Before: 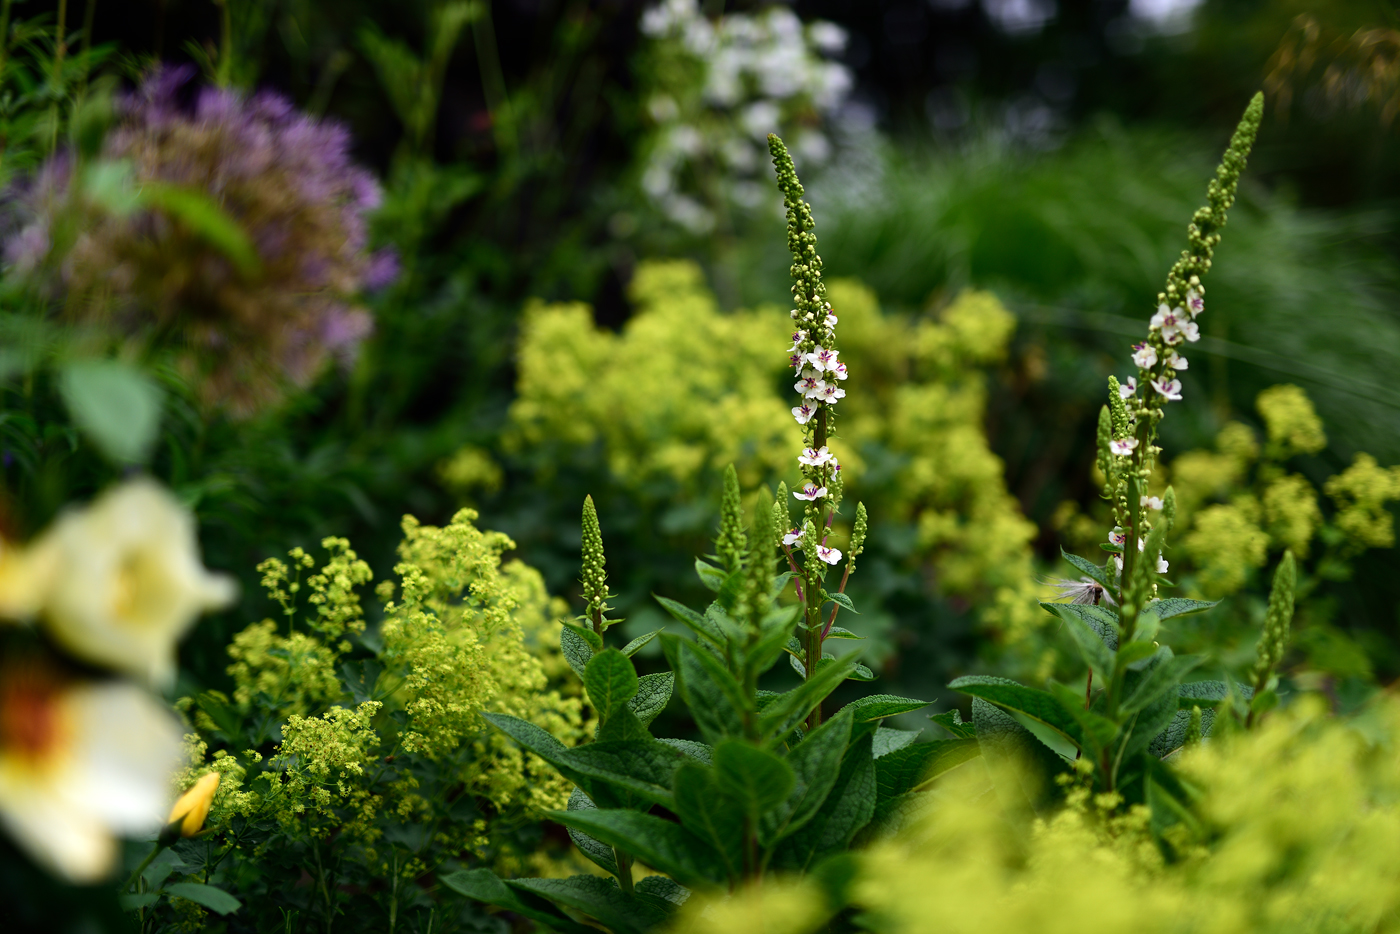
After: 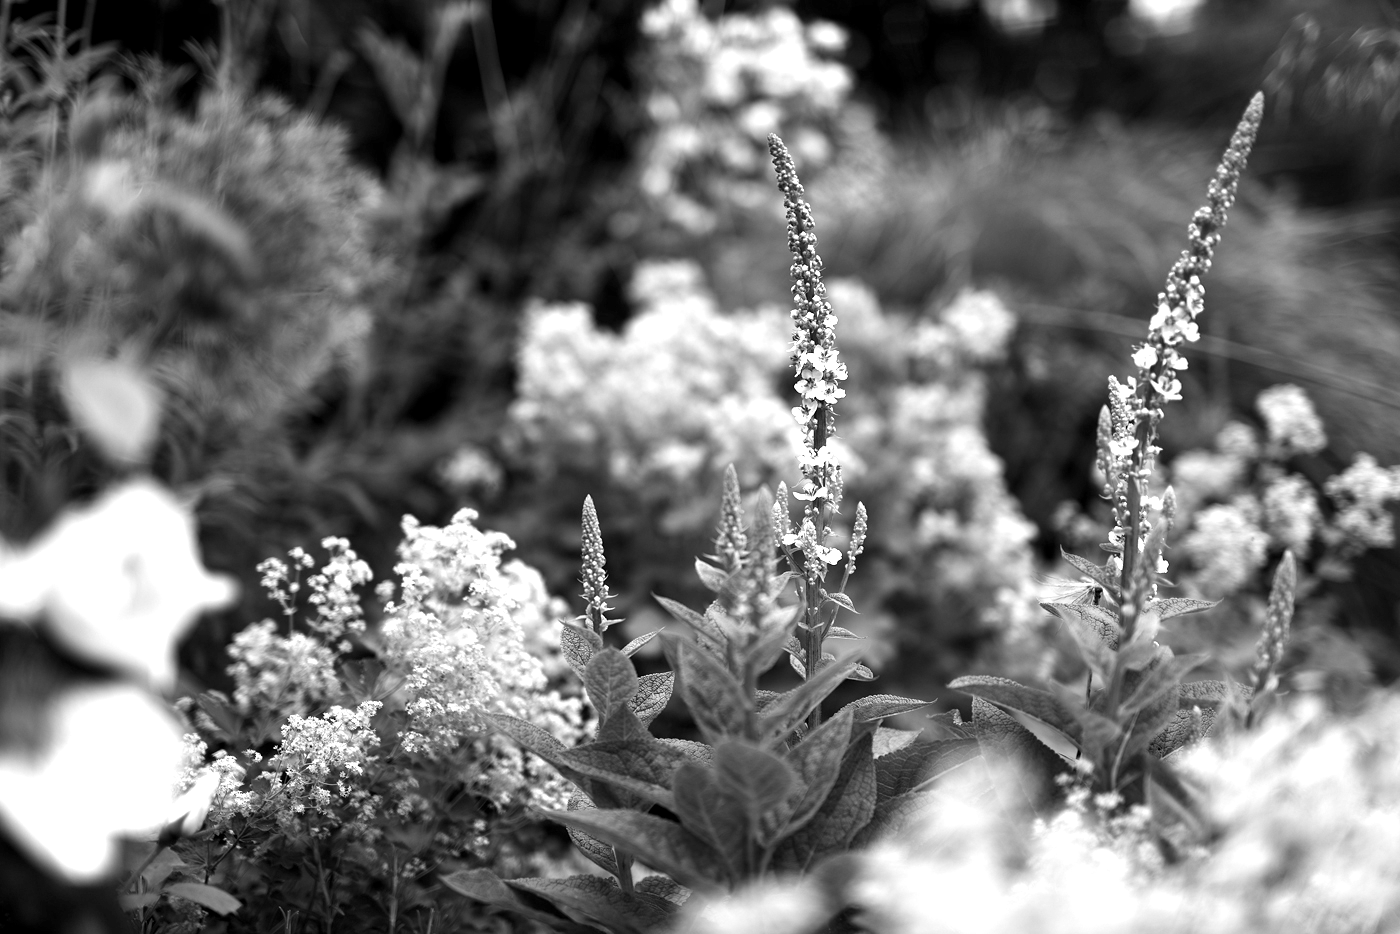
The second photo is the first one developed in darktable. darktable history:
white balance: red 0.948, green 1.02, blue 1.176
exposure: black level correction 0.001, exposure 1.116 EV, compensate highlight preservation false
monochrome: on, module defaults
